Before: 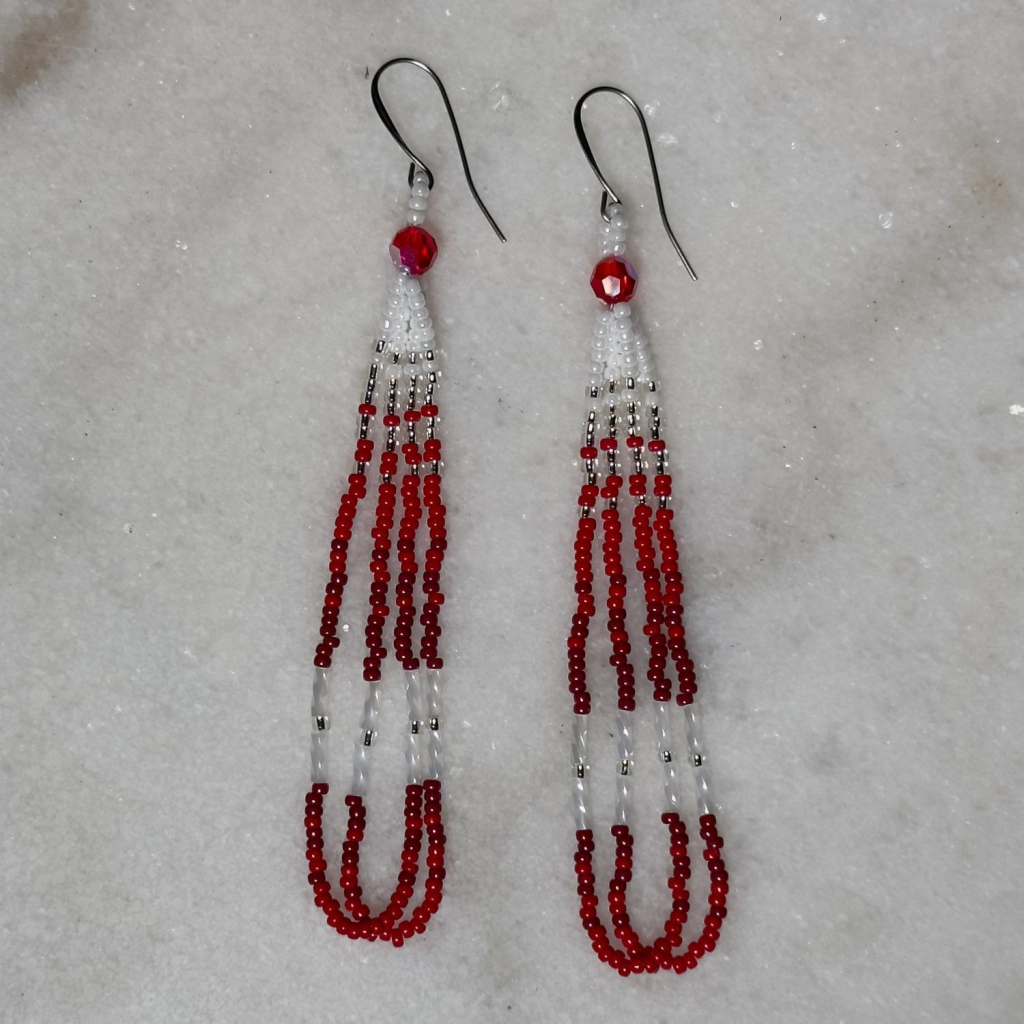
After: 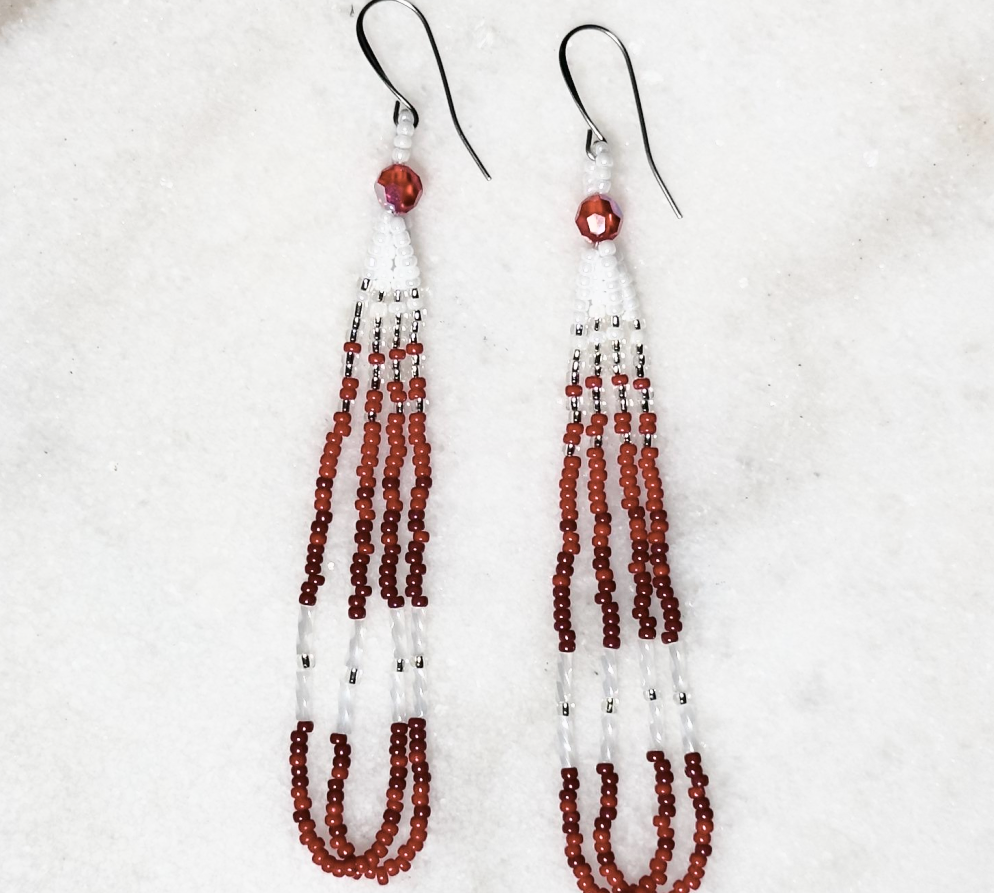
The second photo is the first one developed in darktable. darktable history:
contrast brightness saturation: contrast 0.07, brightness -0.13, saturation 0.06
exposure: exposure 0.722 EV, compensate highlight preservation false
base curve: curves: ch0 [(0, 0) (0.025, 0.046) (0.112, 0.277) (0.467, 0.74) (0.814, 0.929) (1, 0.942)]
crop: left 1.507%, top 6.147%, right 1.379%, bottom 6.637%
color correction: saturation 0.5
